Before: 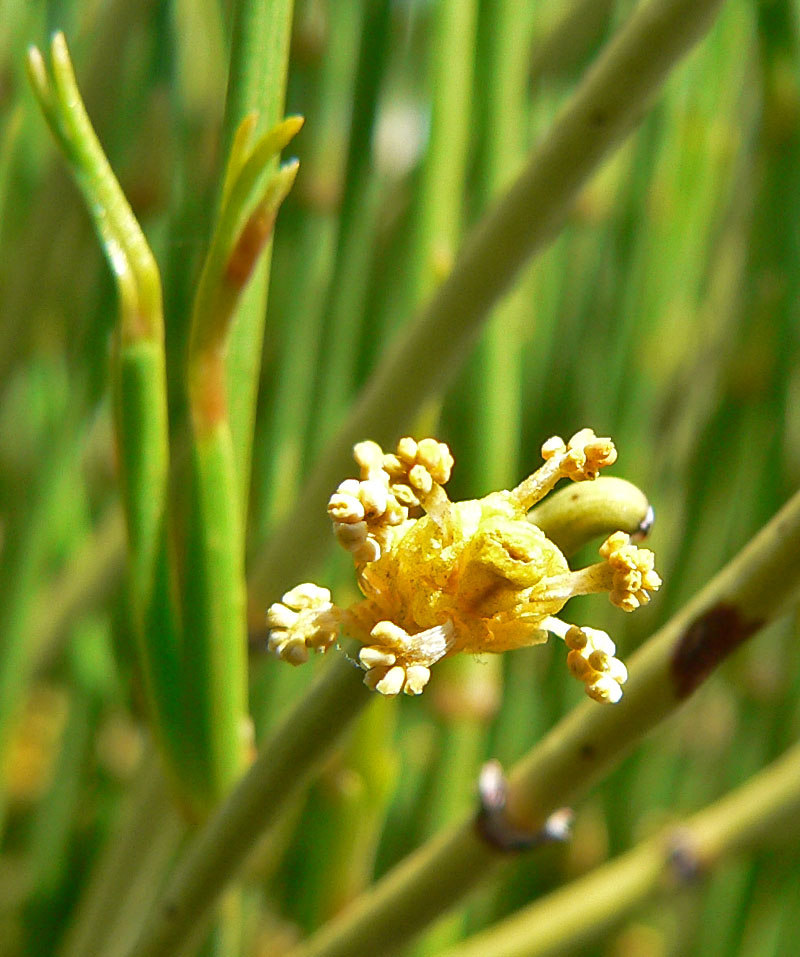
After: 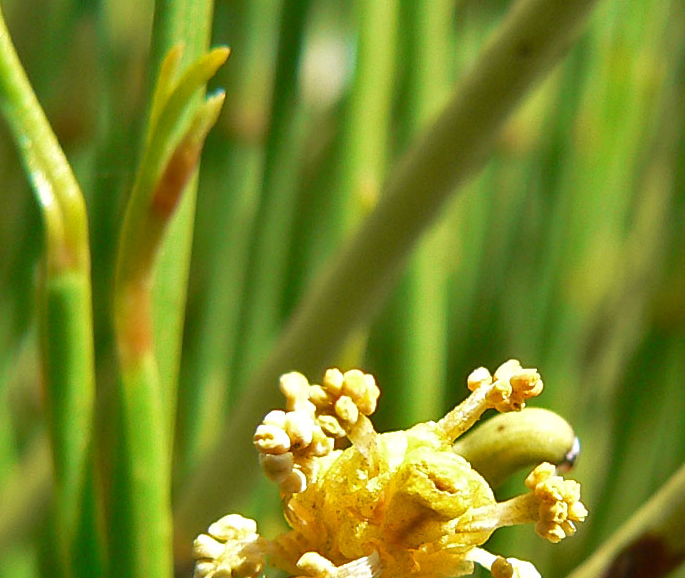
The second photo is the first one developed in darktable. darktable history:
crop and rotate: left 9.345%, top 7.22%, right 4.982%, bottom 32.331%
velvia: on, module defaults
